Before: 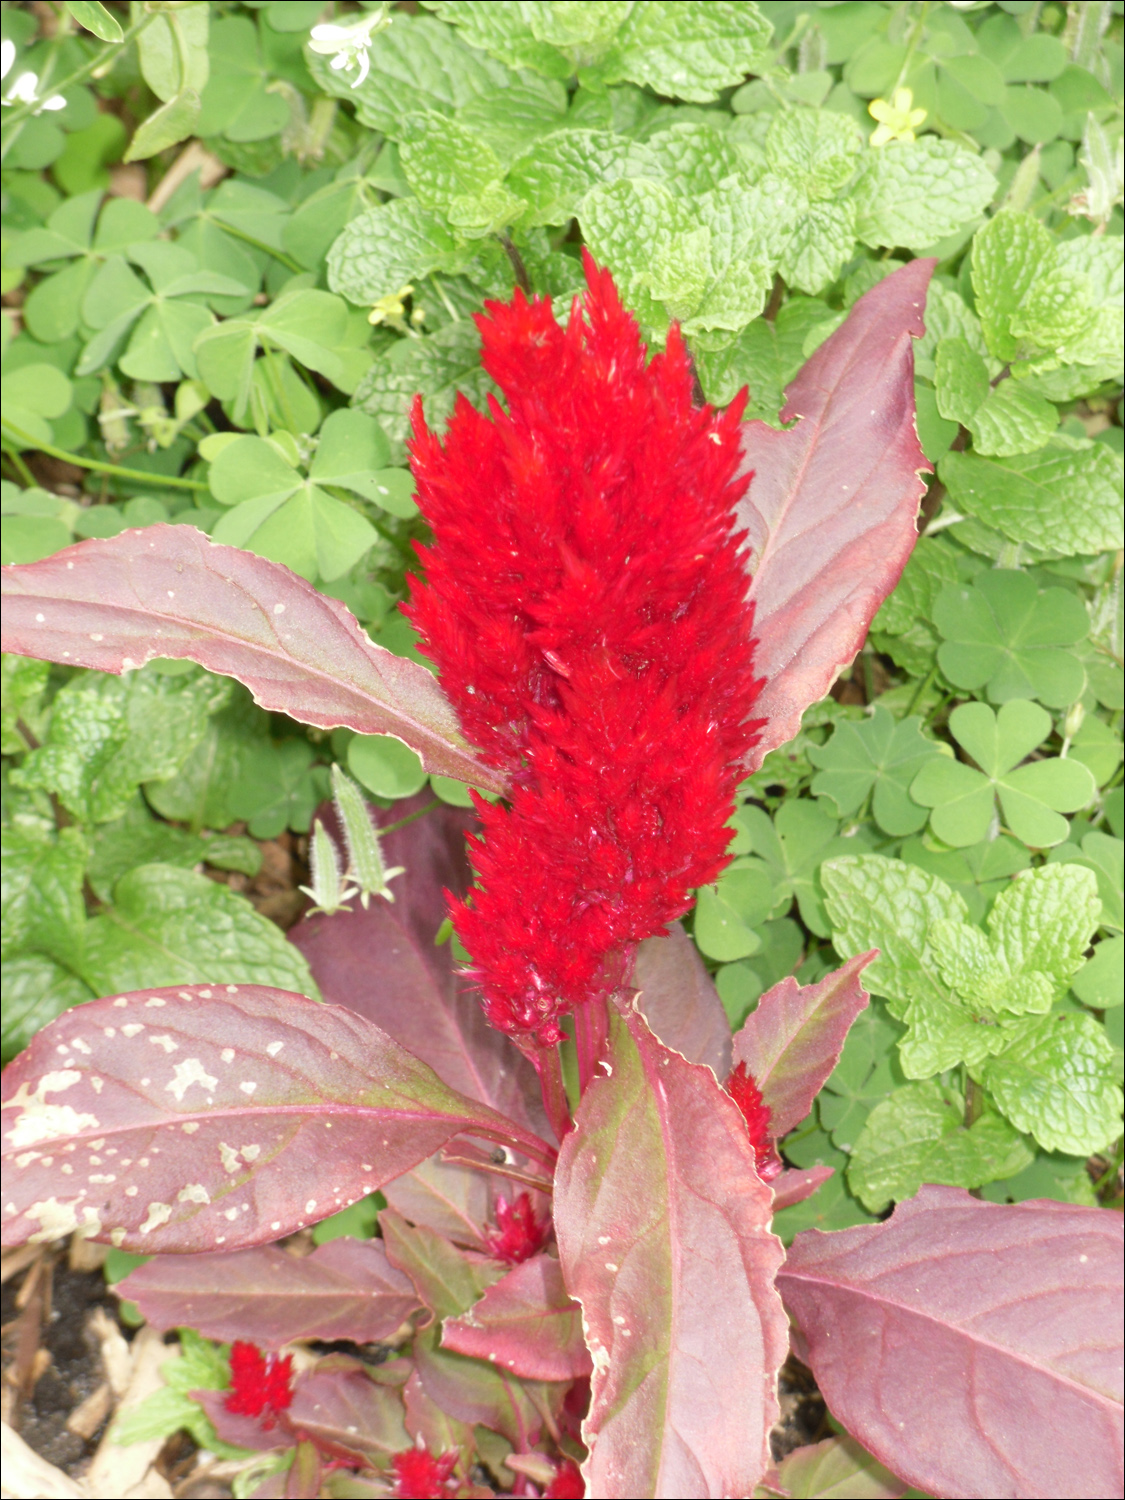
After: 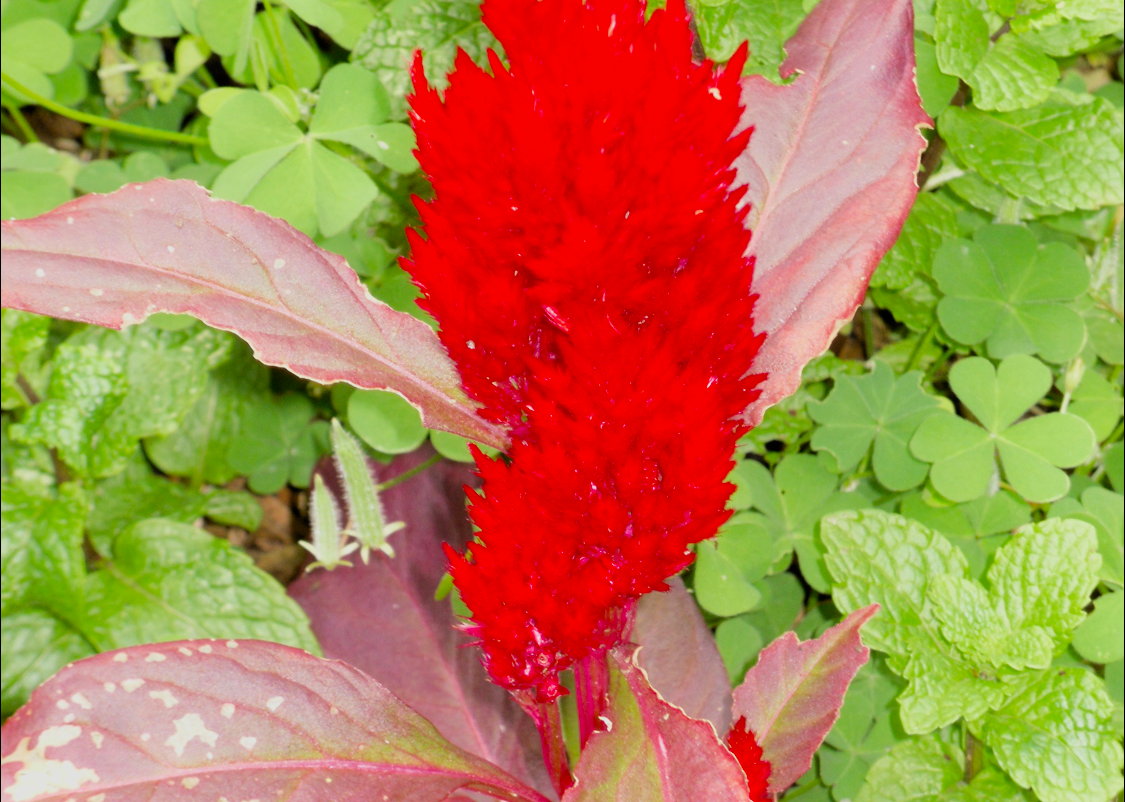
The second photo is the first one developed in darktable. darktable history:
filmic rgb: black relative exposure -7.75 EV, white relative exposure 4.4 EV, threshold 3 EV, target black luminance 0%, hardness 3.76, latitude 50.51%, contrast 1.074, highlights saturation mix 10%, shadows ↔ highlights balance -0.22%, color science v4 (2020), enable highlight reconstruction true
crop and rotate: top 23.043%, bottom 23.437%
